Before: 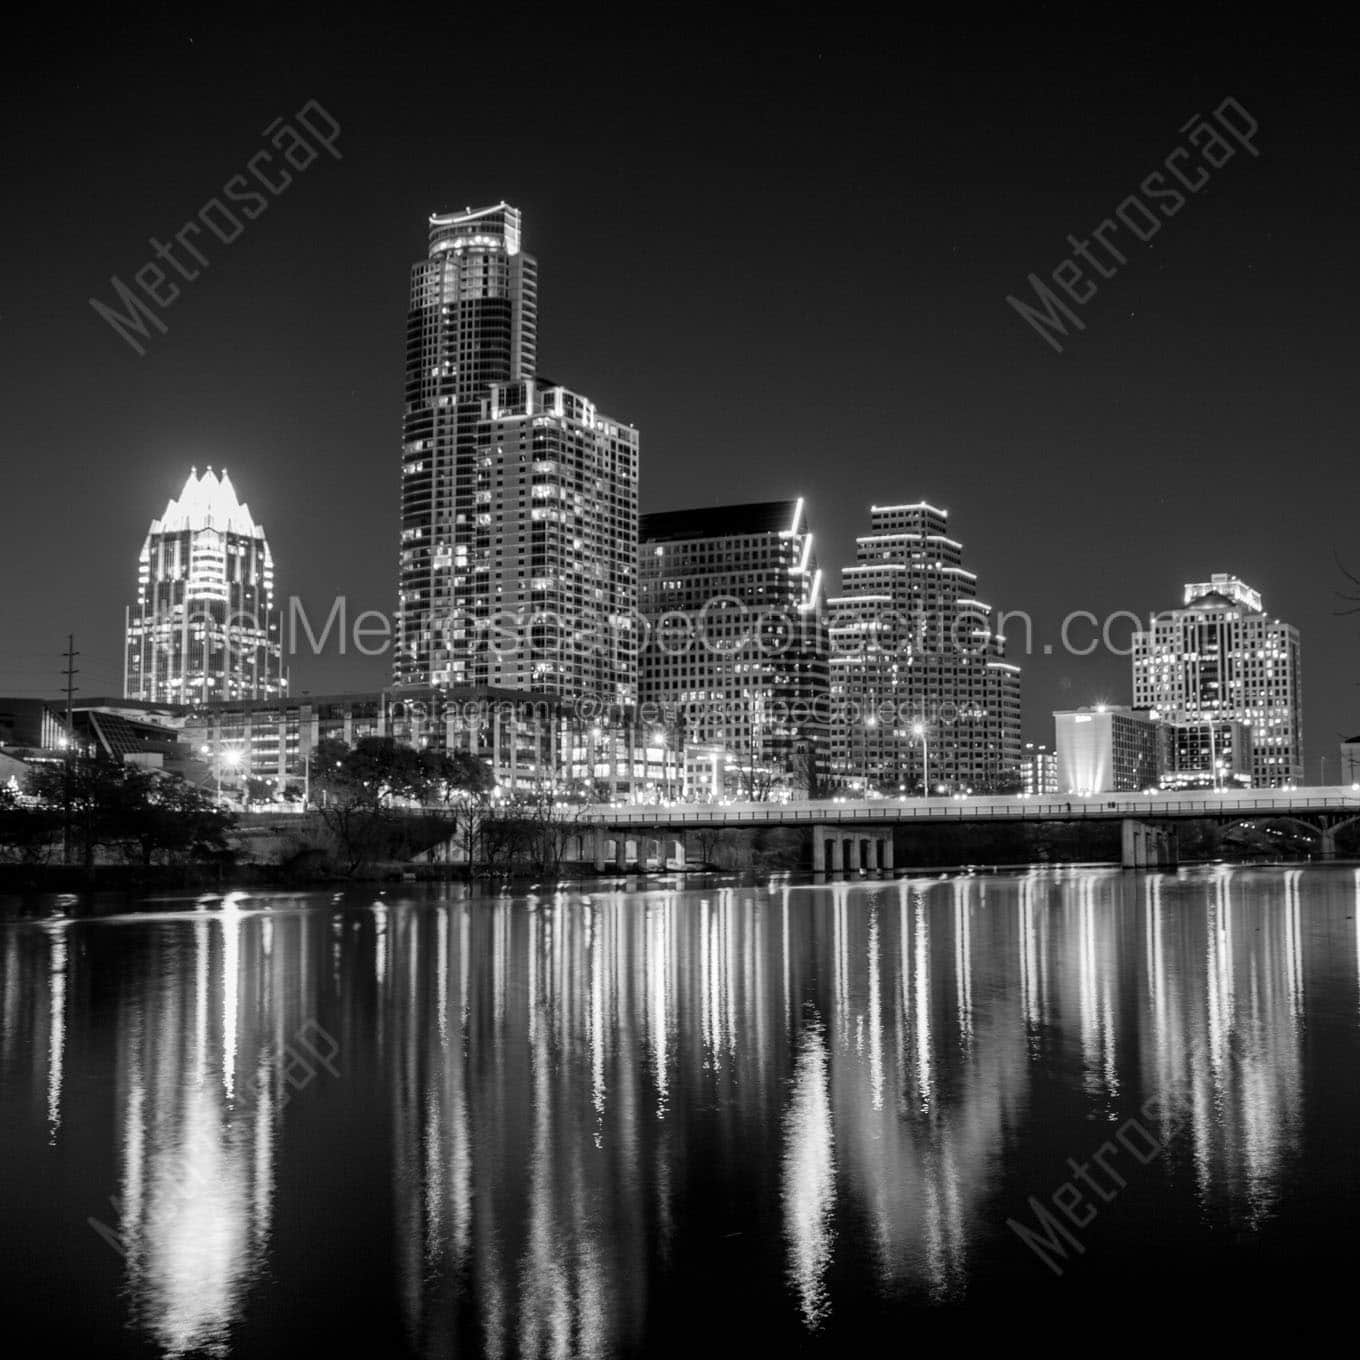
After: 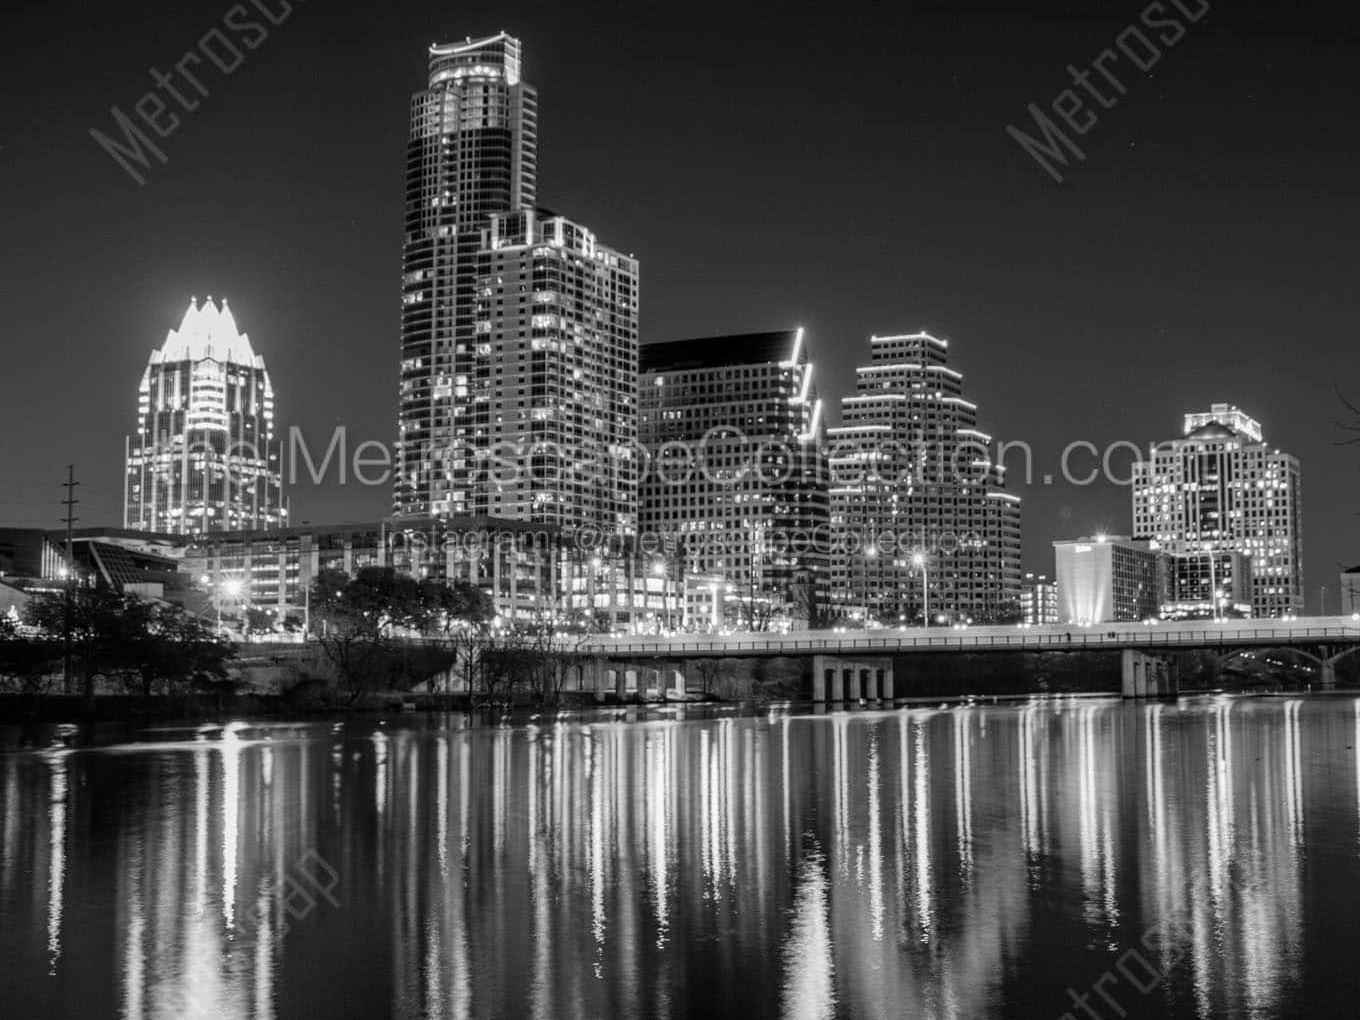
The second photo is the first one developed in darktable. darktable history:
local contrast: detail 110%
crop and rotate: top 12.5%, bottom 12.5%
color zones: curves: ch0 [(0, 0.425) (0.143, 0.422) (0.286, 0.42) (0.429, 0.419) (0.571, 0.419) (0.714, 0.42) (0.857, 0.422) (1, 0.425)]
